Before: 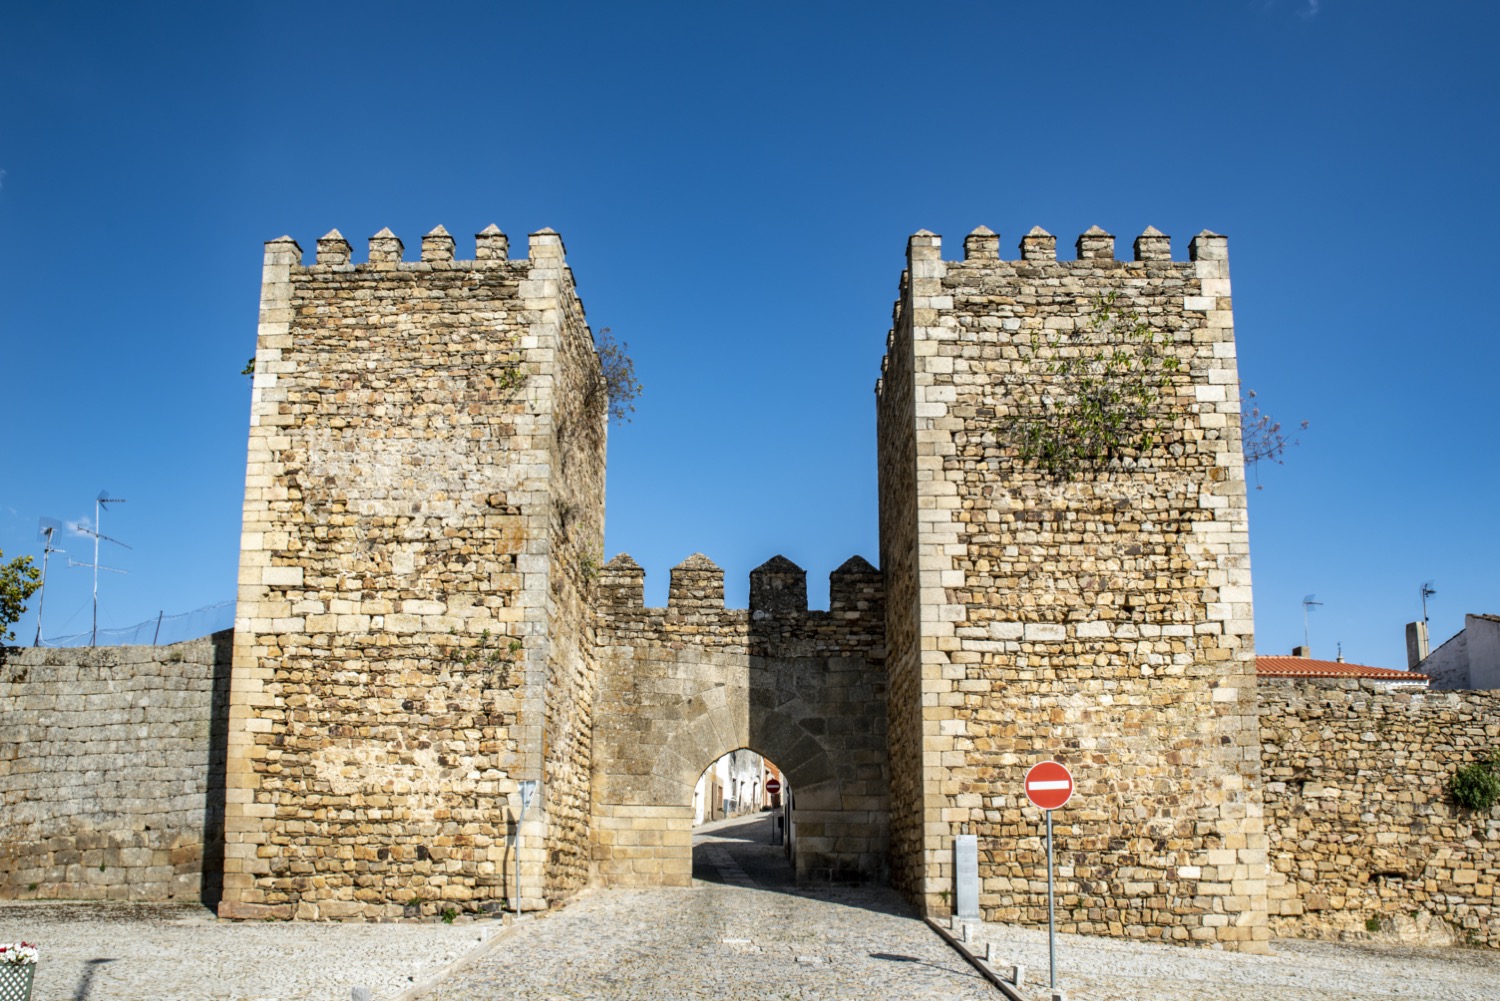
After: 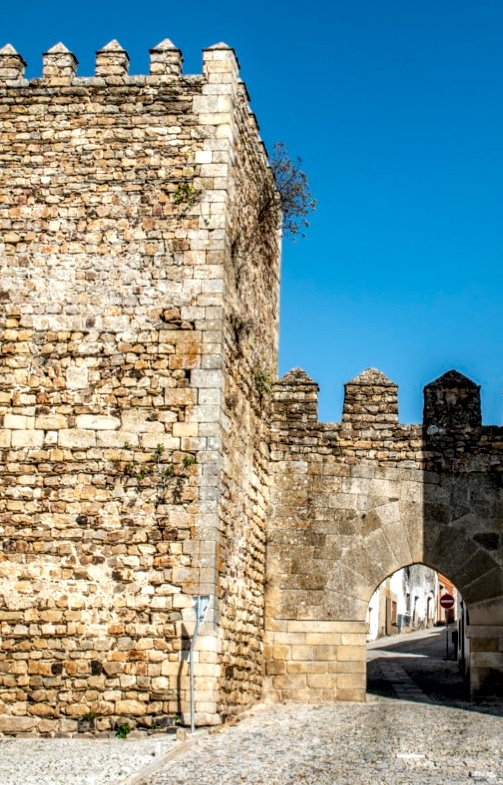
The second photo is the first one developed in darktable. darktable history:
crop and rotate: left 21.77%, top 18.528%, right 44.676%, bottom 2.997%
local contrast: highlights 20%, detail 150%
